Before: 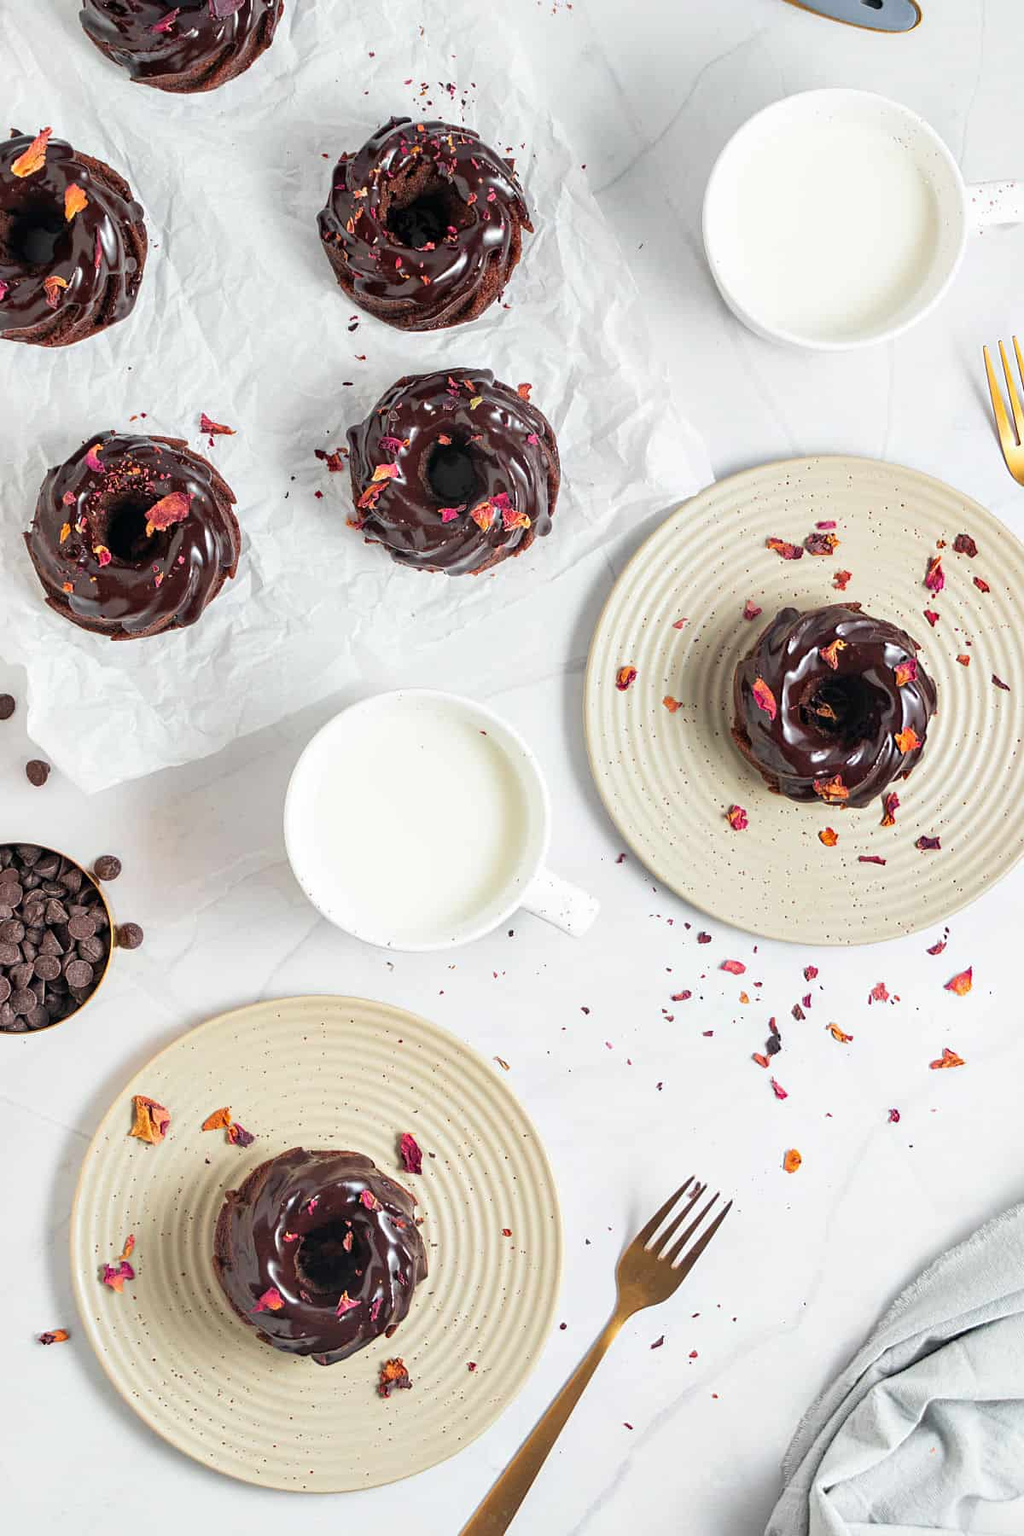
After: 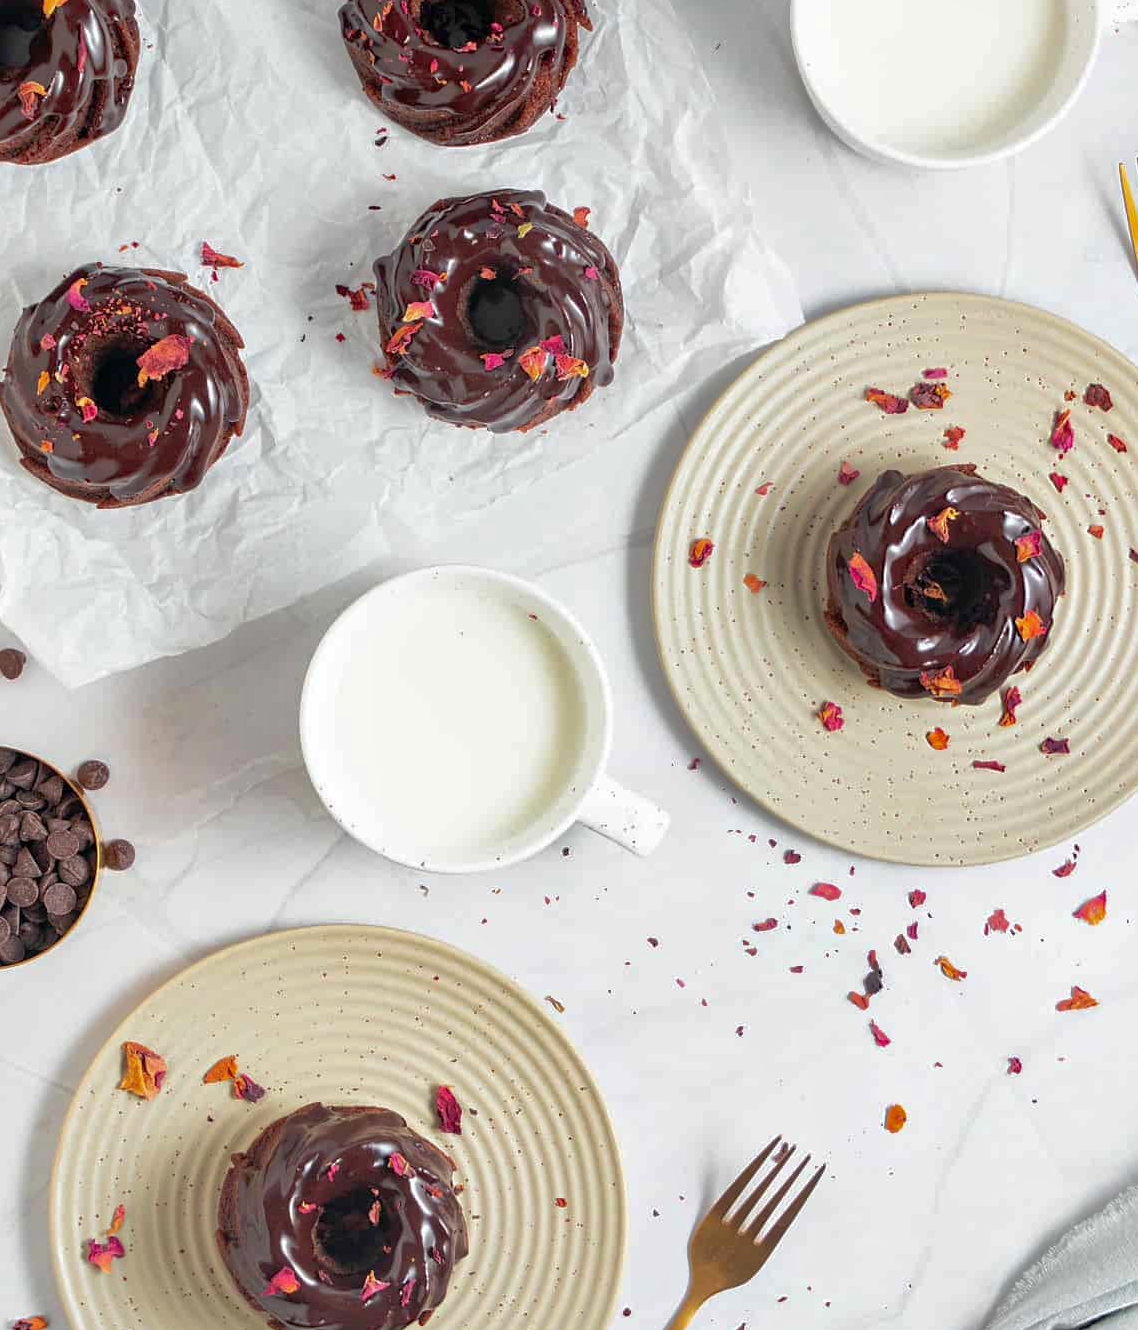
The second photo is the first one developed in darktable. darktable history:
contrast brightness saturation: contrast 0.085, saturation 0.017
shadows and highlights: on, module defaults
crop and rotate: left 2.804%, top 13.447%, right 2.306%, bottom 12.656%
